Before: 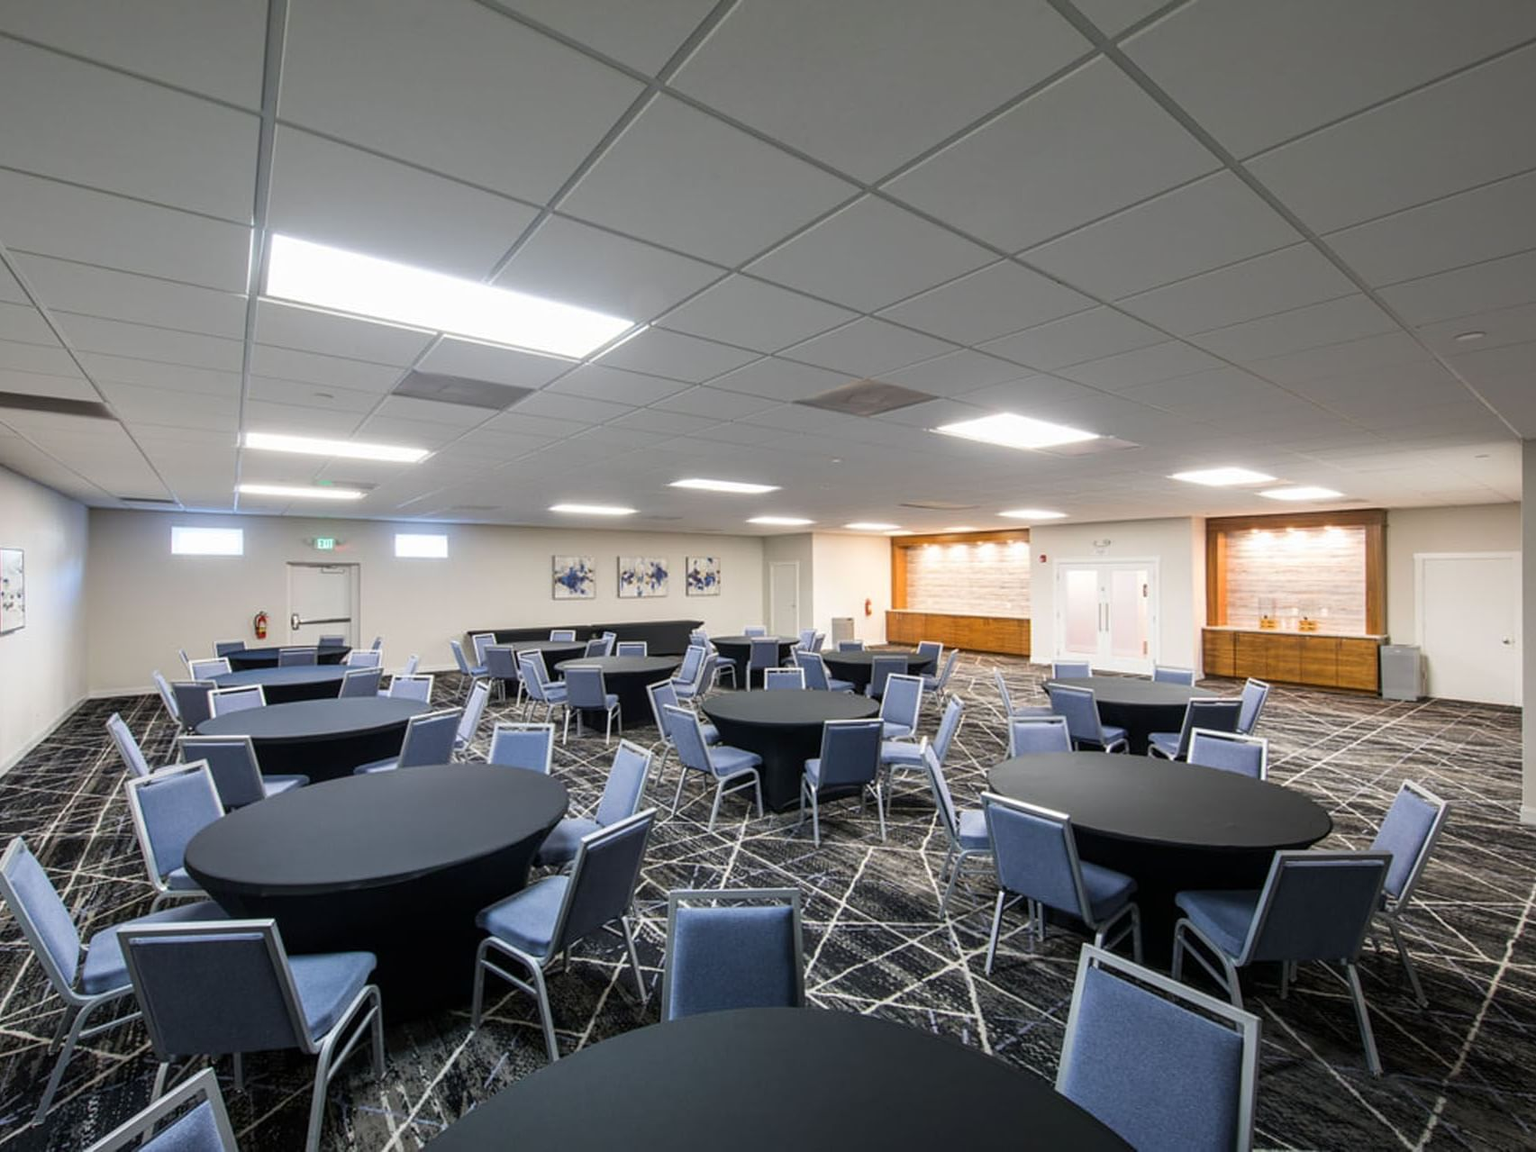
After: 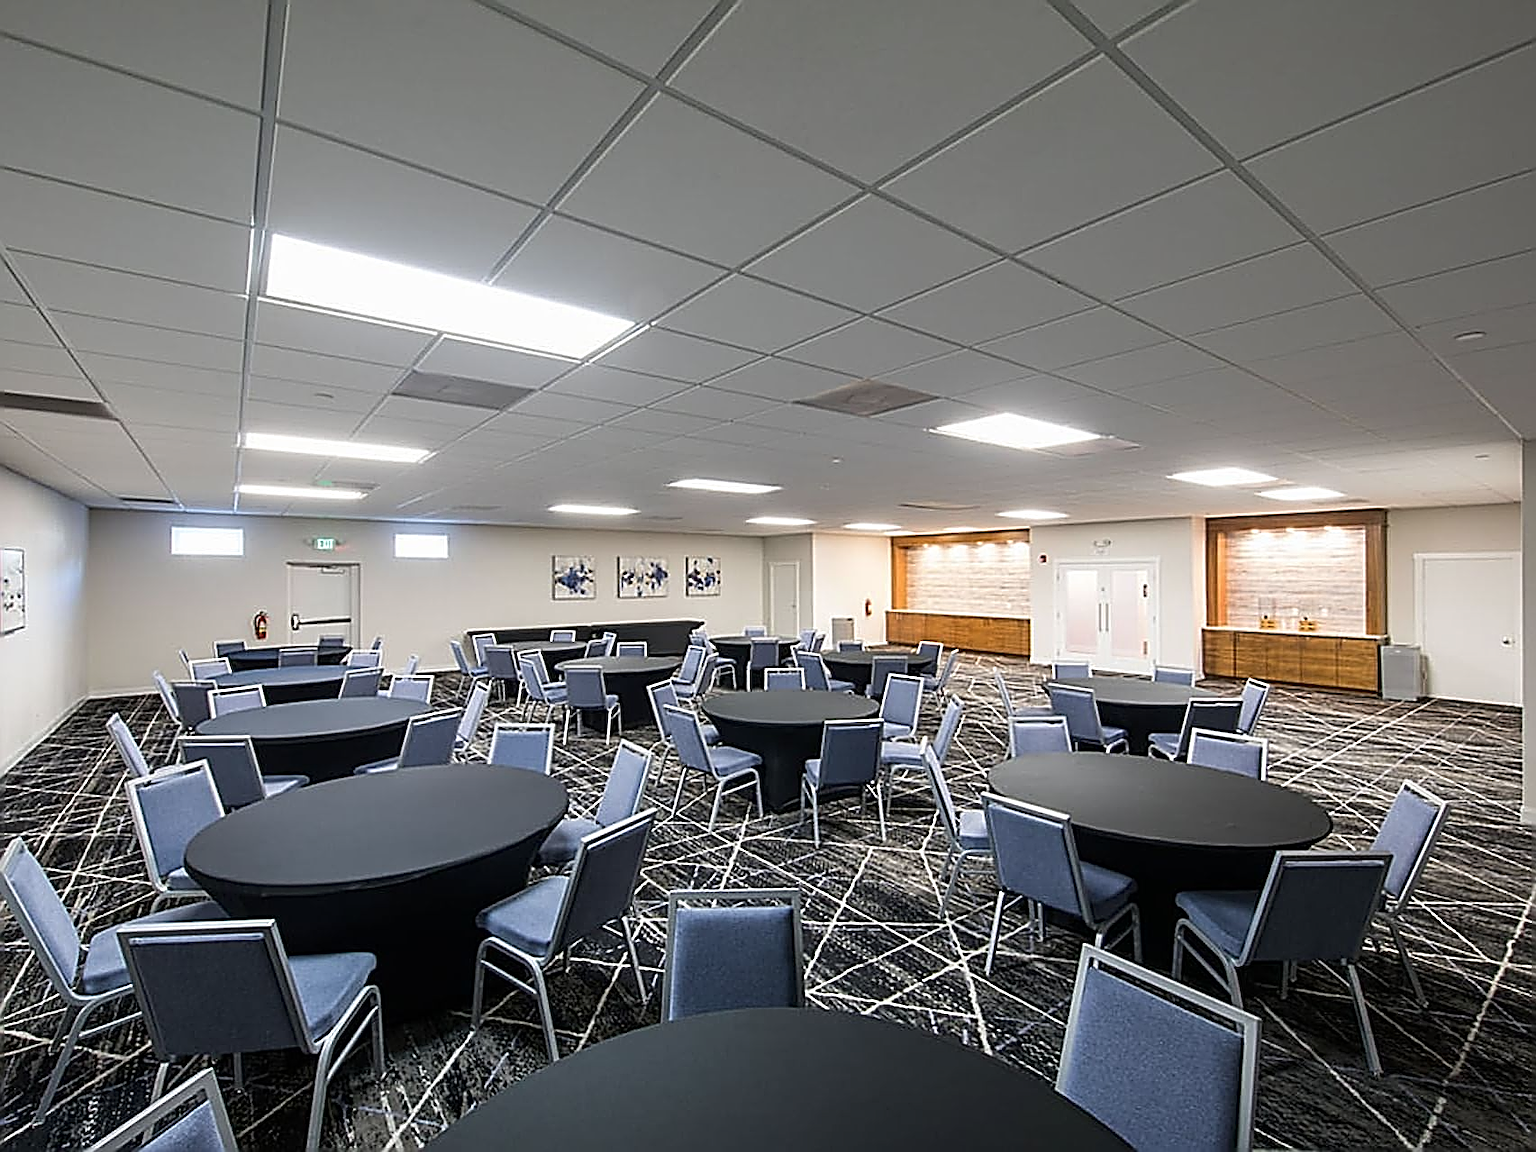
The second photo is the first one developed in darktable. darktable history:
sharpen: amount 1.994
contrast brightness saturation: saturation -0.097
